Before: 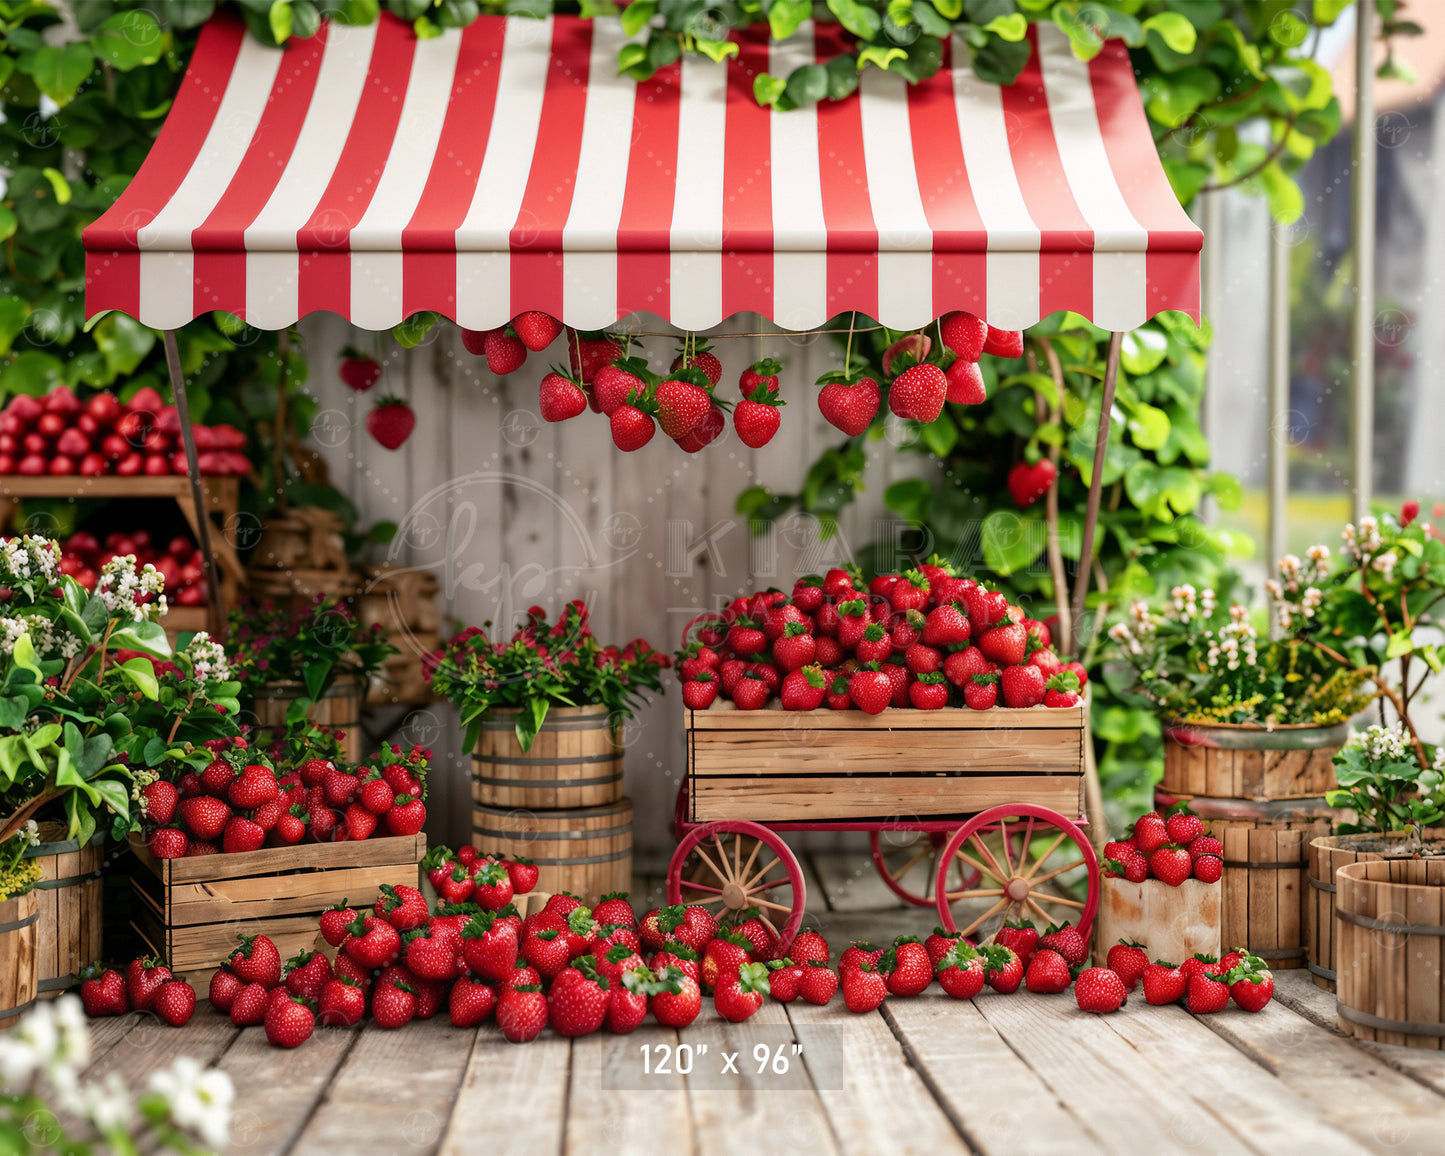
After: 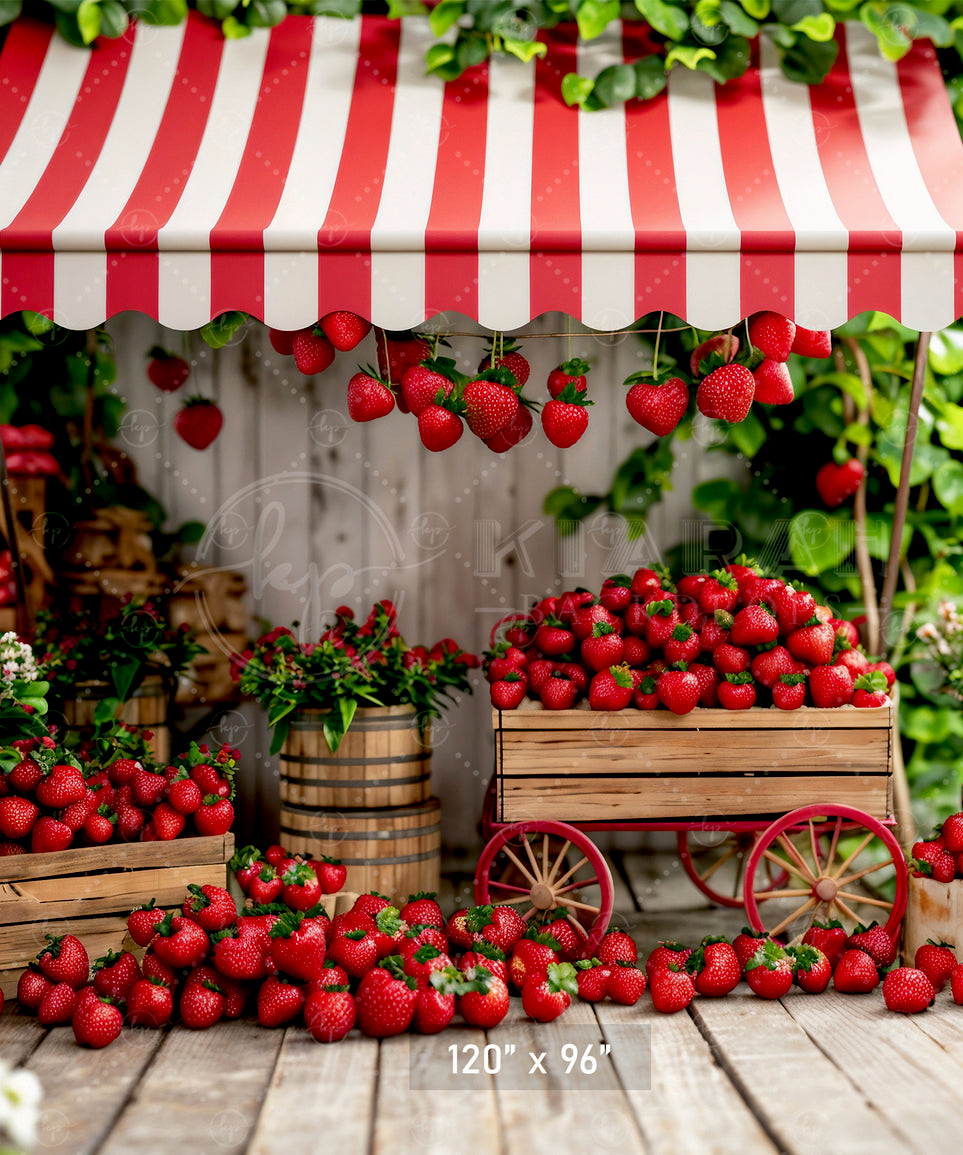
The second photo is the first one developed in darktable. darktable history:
crop and rotate: left 13.342%, right 19.991%
exposure: black level correction 0.016, exposure -0.009 EV, compensate highlight preservation false
